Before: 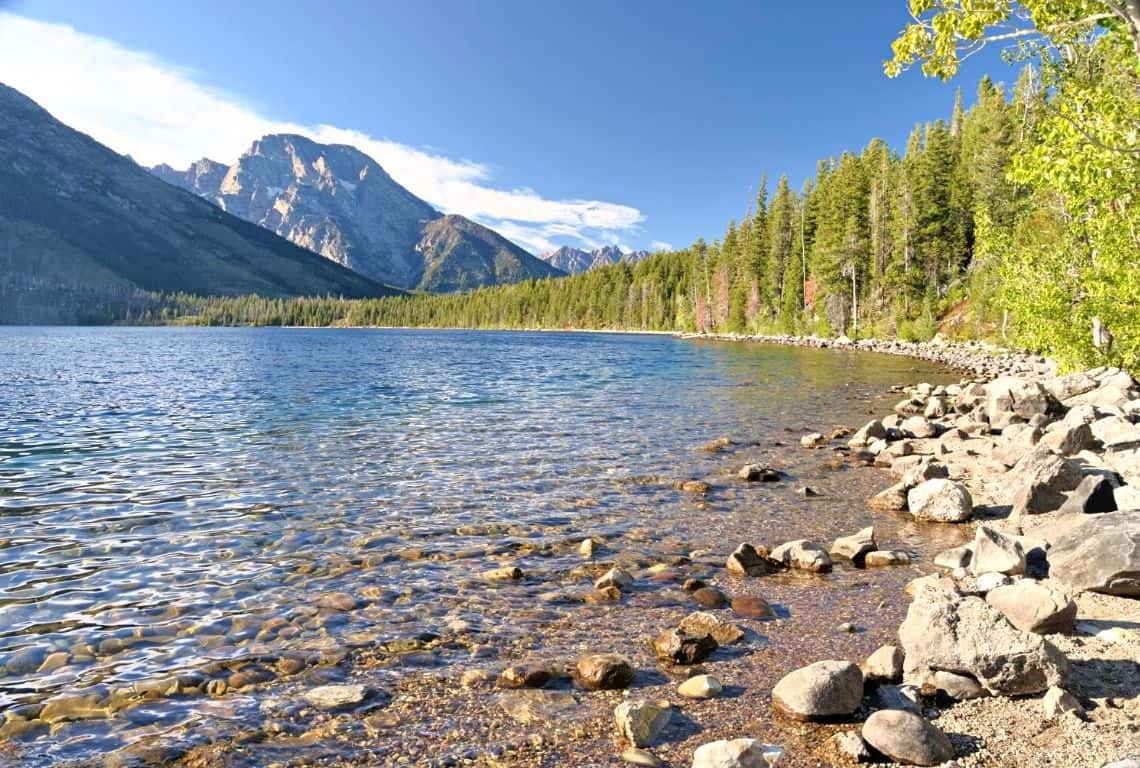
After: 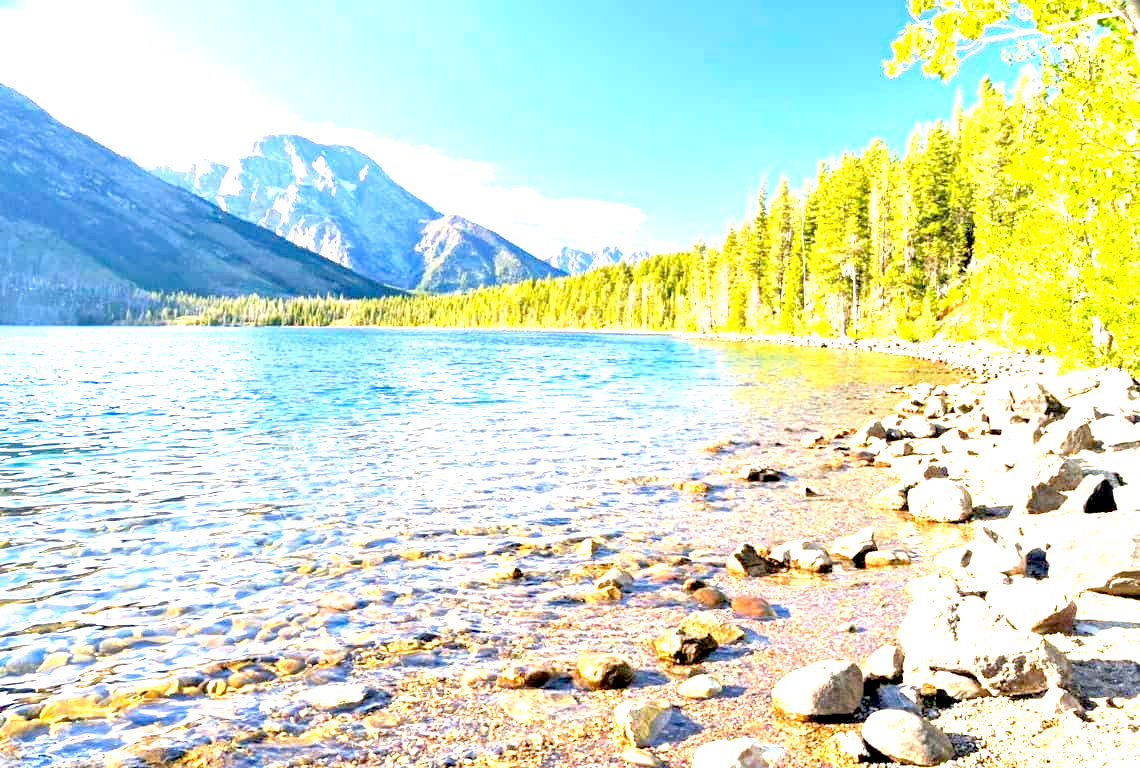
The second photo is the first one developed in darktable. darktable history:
exposure: black level correction 0.005, exposure 2.068 EV, compensate highlight preservation false
color balance rgb: perceptual saturation grading › global saturation 16.632%, contrast -10.184%
